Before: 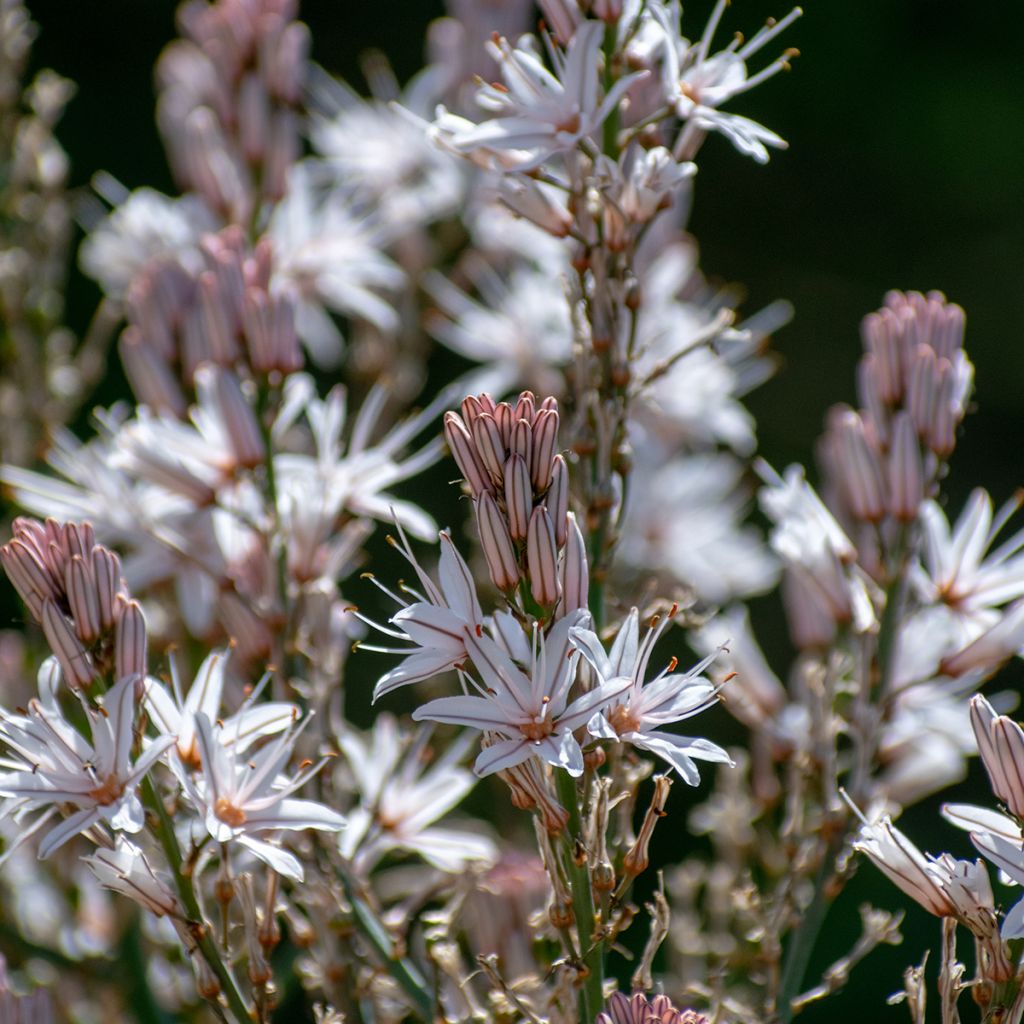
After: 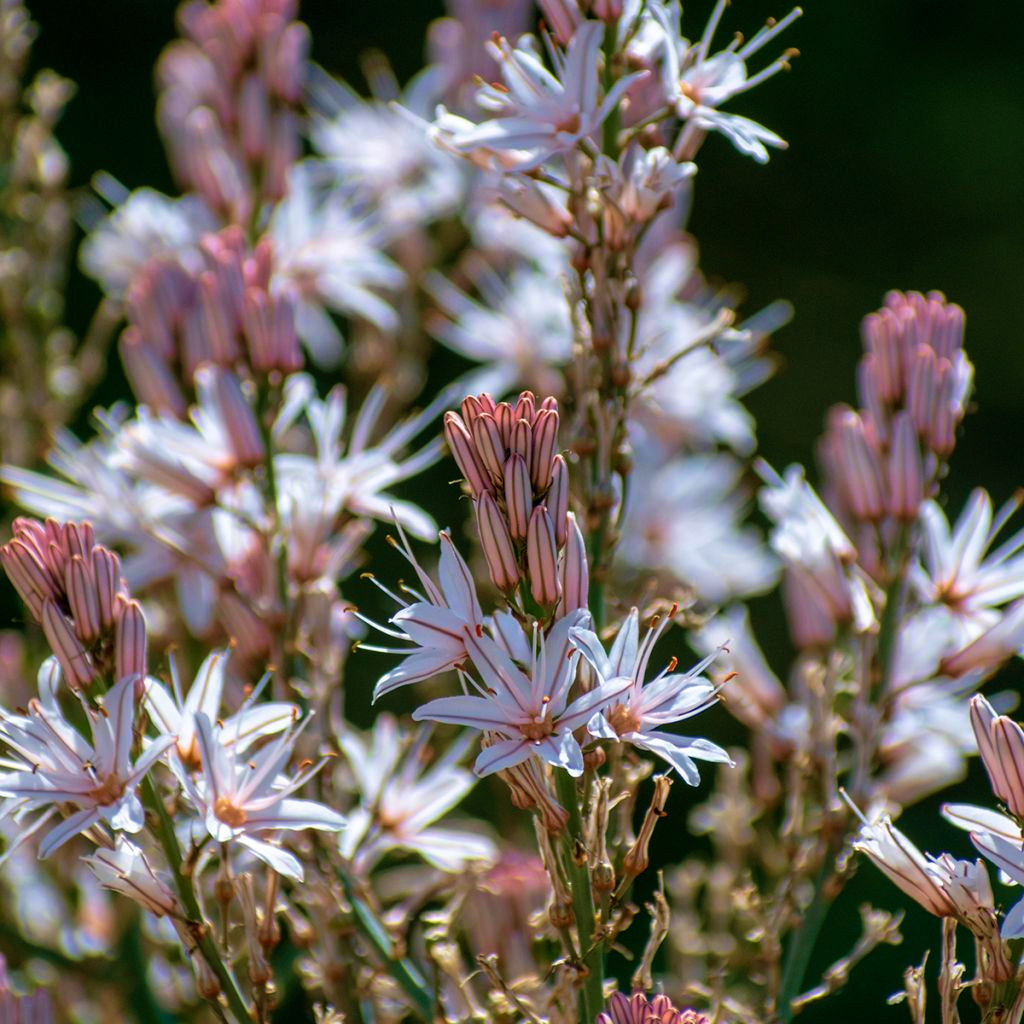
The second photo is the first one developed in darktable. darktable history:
velvia: strength 74.77%
